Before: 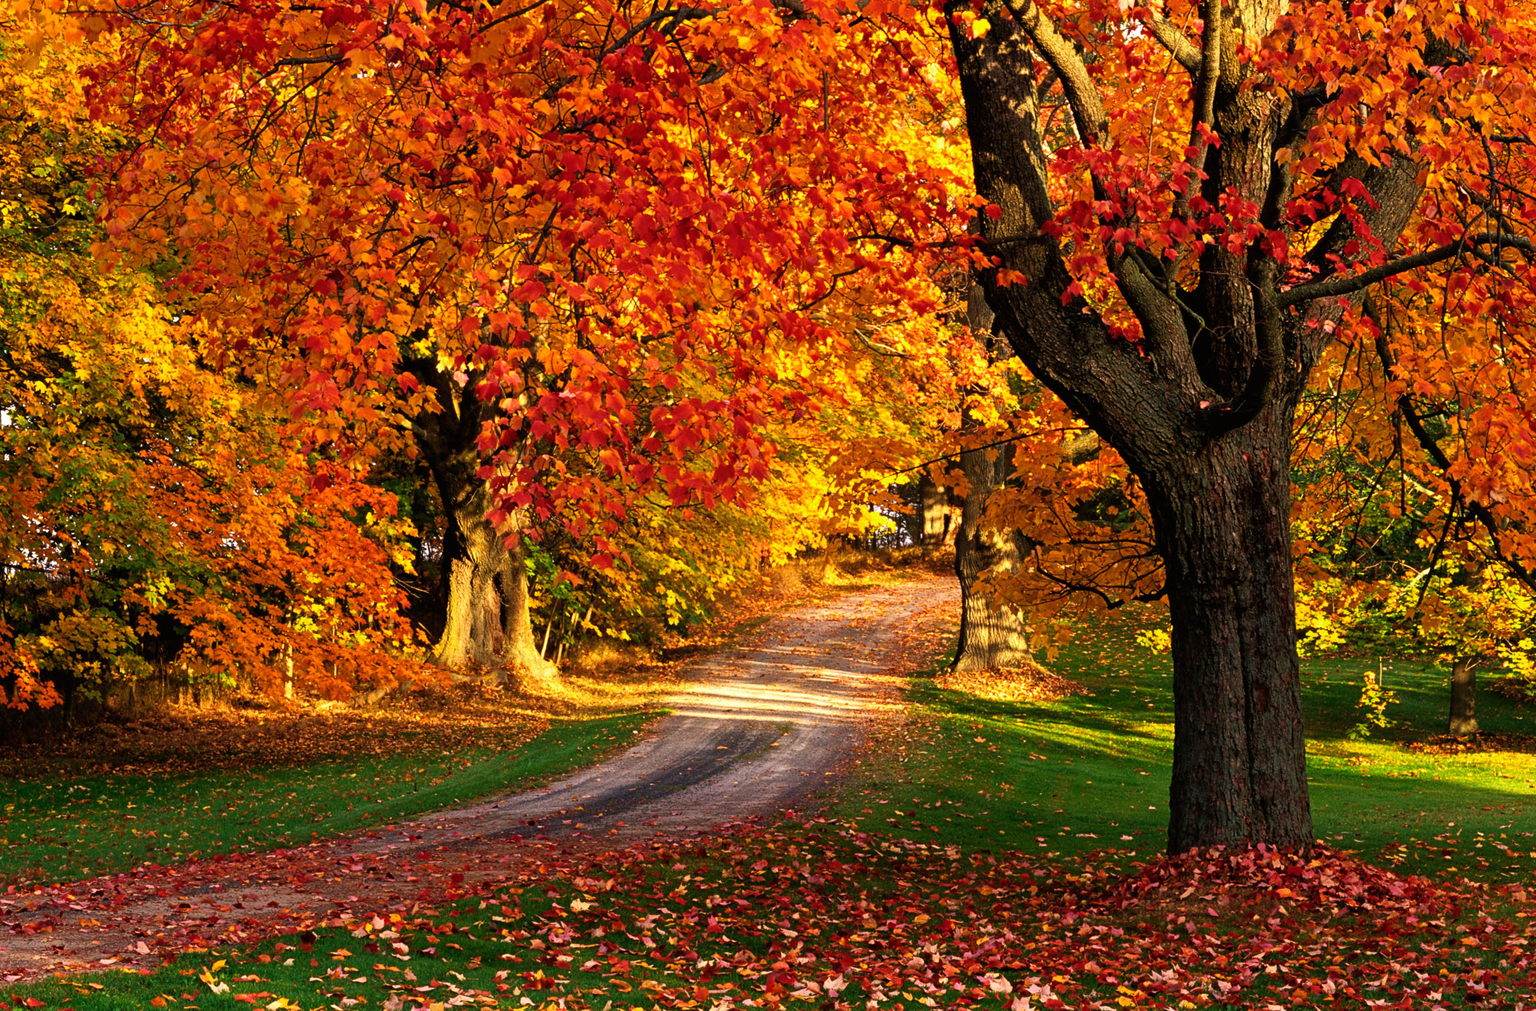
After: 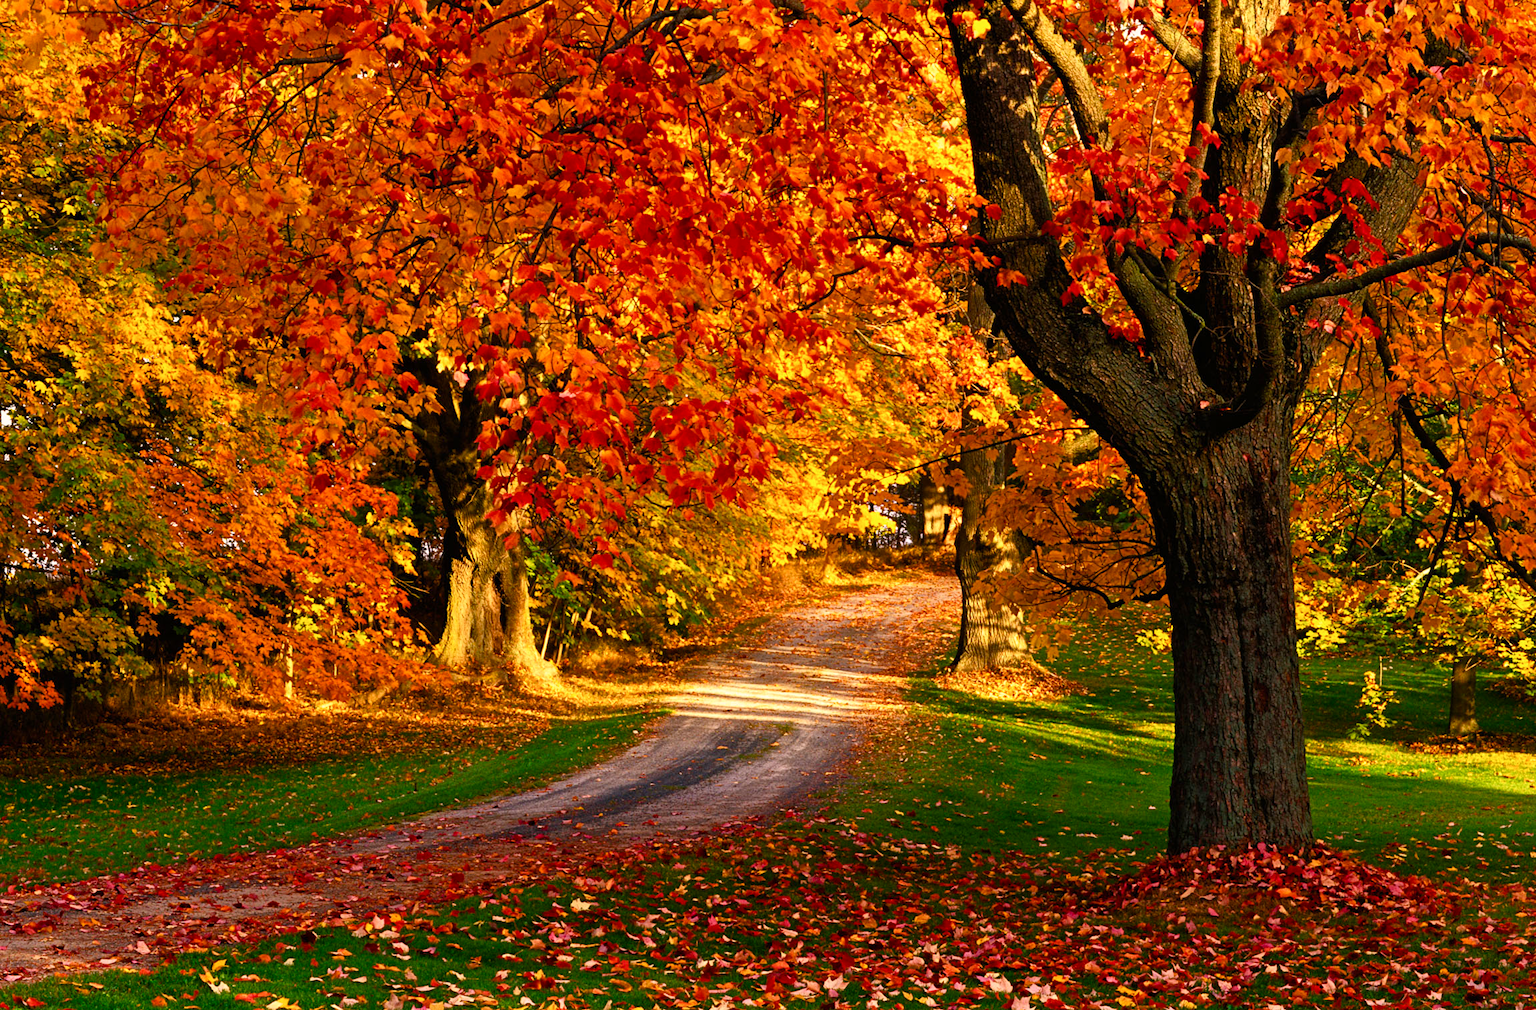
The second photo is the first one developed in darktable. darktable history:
color balance rgb: highlights gain › chroma 1.585%, highlights gain › hue 55.5°, perceptual saturation grading › global saturation 20%, perceptual saturation grading › highlights -25.404%, perceptual saturation grading › shadows 25.326%, global vibrance 9.865%
